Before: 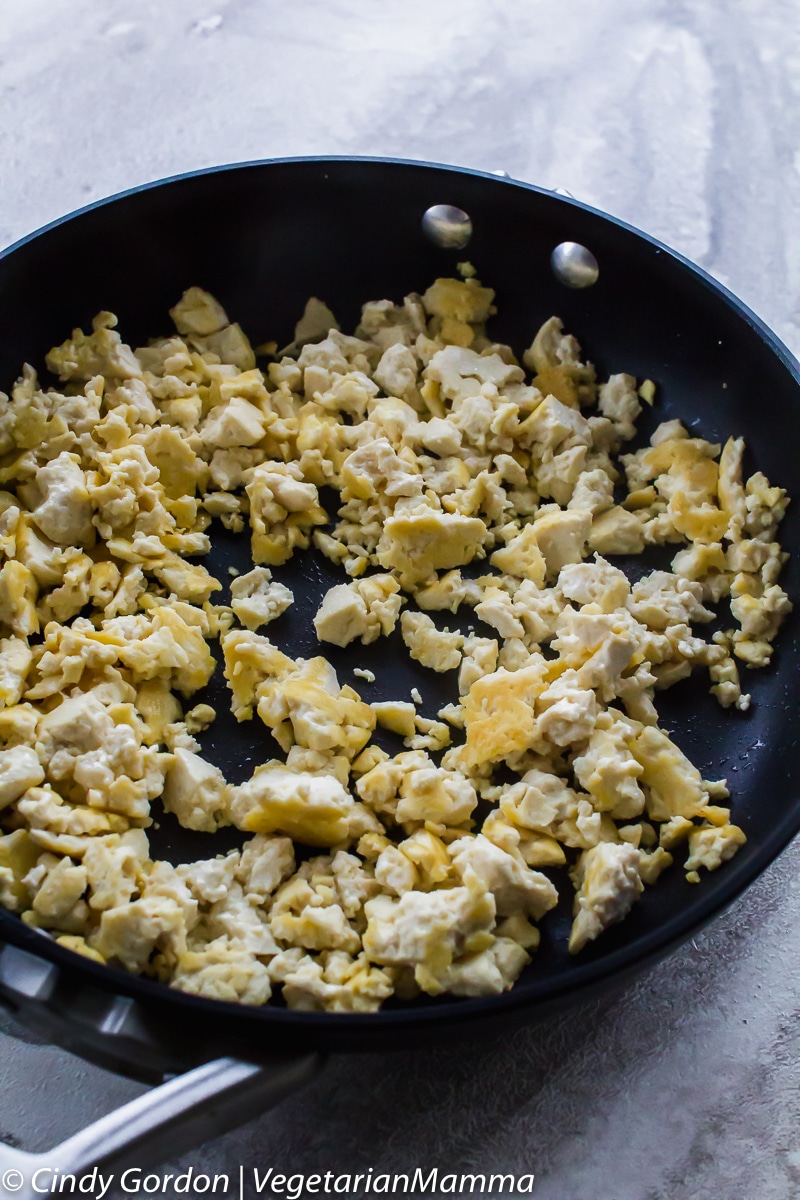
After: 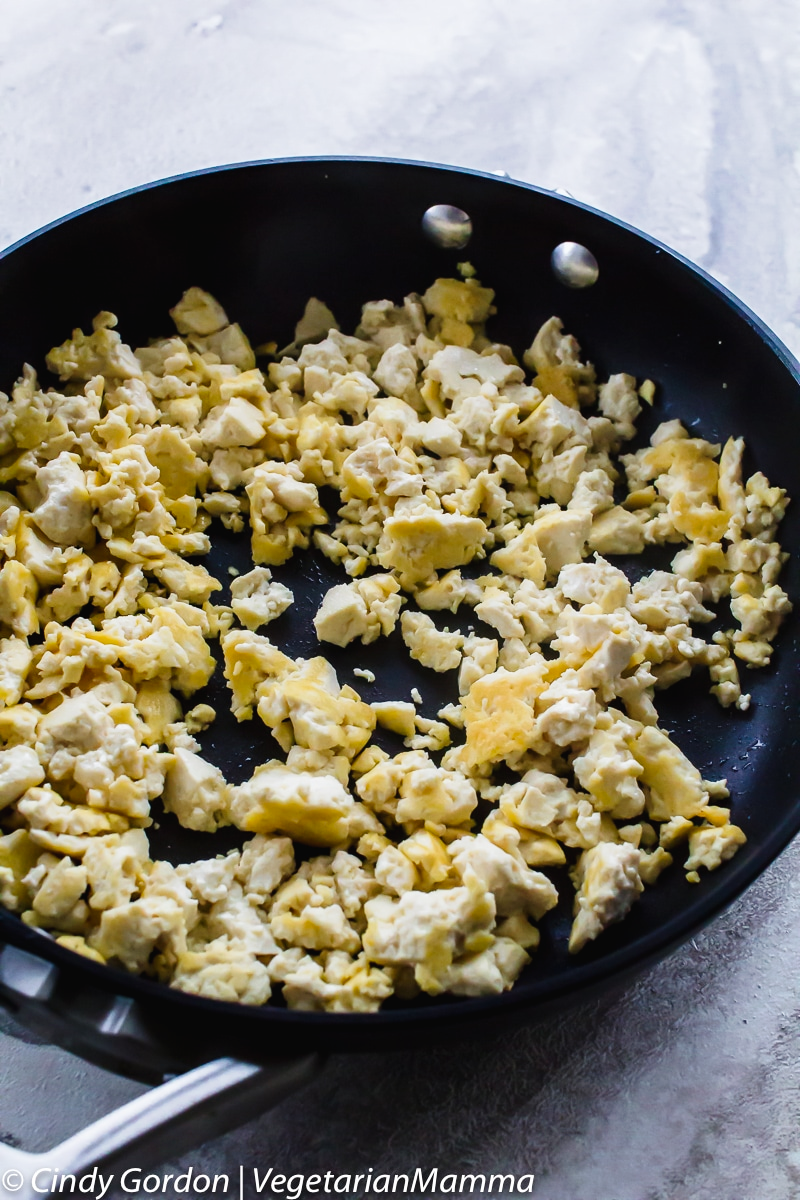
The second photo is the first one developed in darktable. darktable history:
tone curve: curves: ch0 [(0, 0) (0.003, 0.019) (0.011, 0.019) (0.025, 0.026) (0.044, 0.043) (0.069, 0.066) (0.1, 0.095) (0.136, 0.133) (0.177, 0.181) (0.224, 0.233) (0.277, 0.302) (0.335, 0.375) (0.399, 0.452) (0.468, 0.532) (0.543, 0.609) (0.623, 0.695) (0.709, 0.775) (0.801, 0.865) (0.898, 0.932) (1, 1)], preserve colors none
